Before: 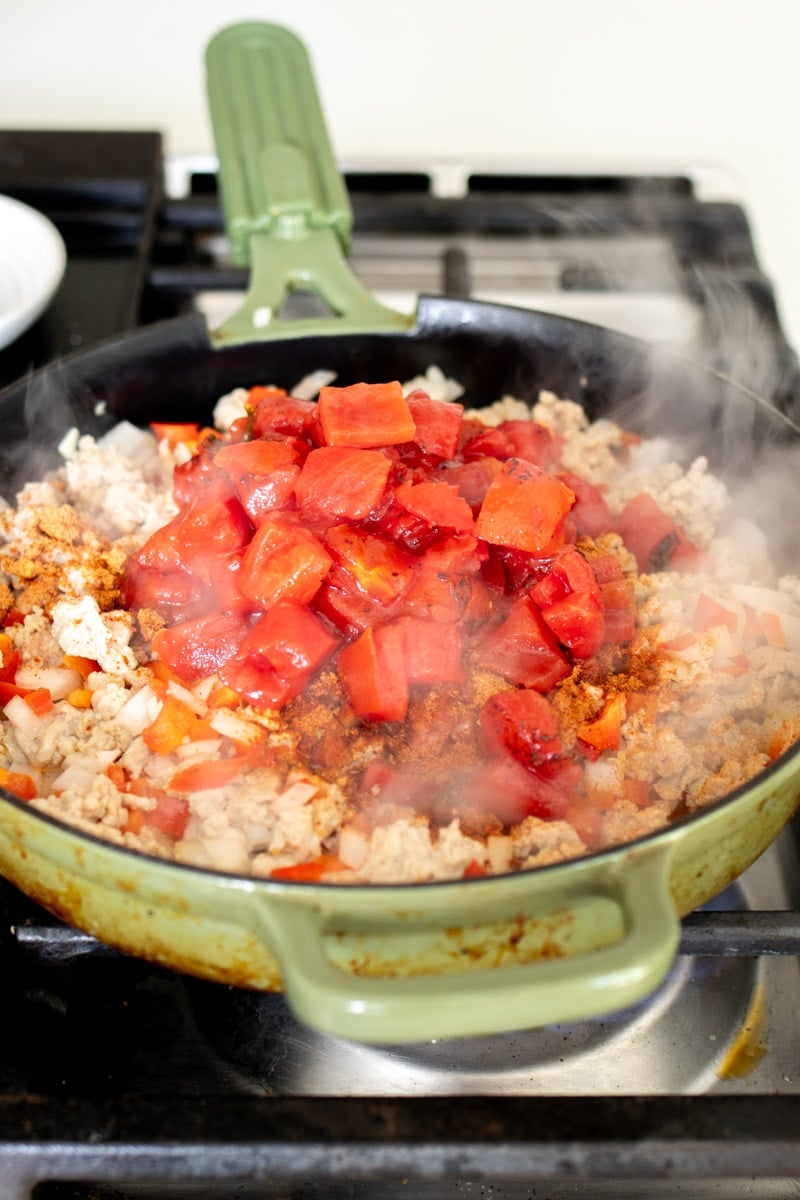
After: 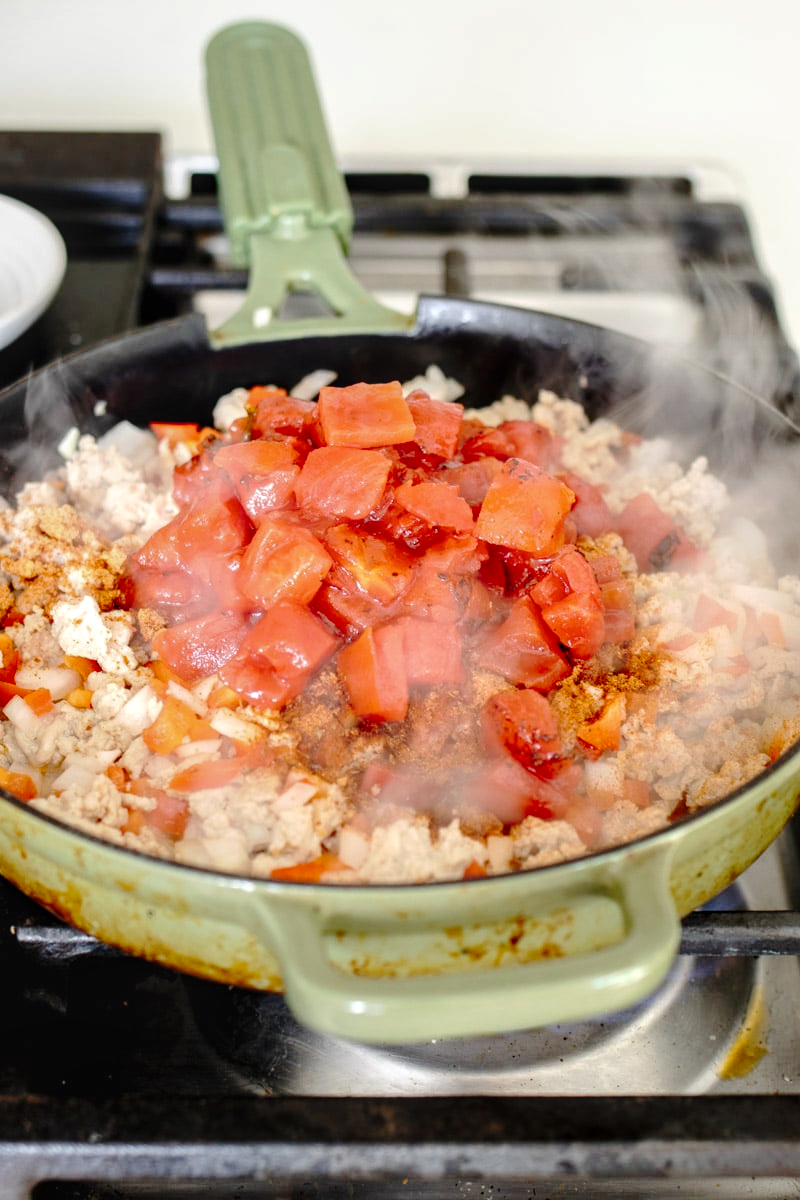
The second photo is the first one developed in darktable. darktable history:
local contrast: on, module defaults
tone curve: curves: ch0 [(0, 0) (0.003, 0.004) (0.011, 0.01) (0.025, 0.025) (0.044, 0.042) (0.069, 0.064) (0.1, 0.093) (0.136, 0.13) (0.177, 0.182) (0.224, 0.241) (0.277, 0.322) (0.335, 0.409) (0.399, 0.482) (0.468, 0.551) (0.543, 0.606) (0.623, 0.672) (0.709, 0.73) (0.801, 0.81) (0.898, 0.885) (1, 1)], preserve colors none
